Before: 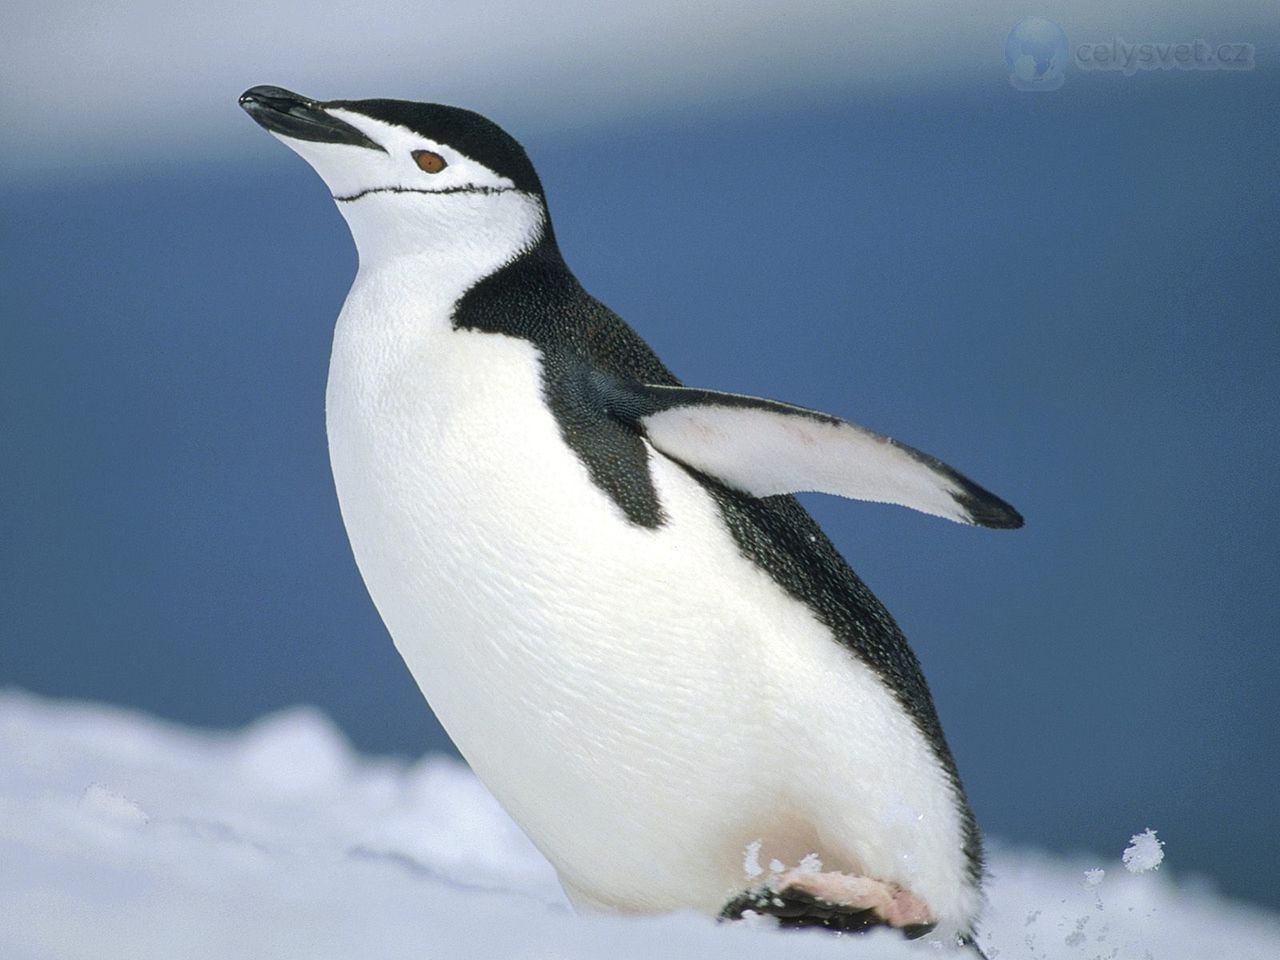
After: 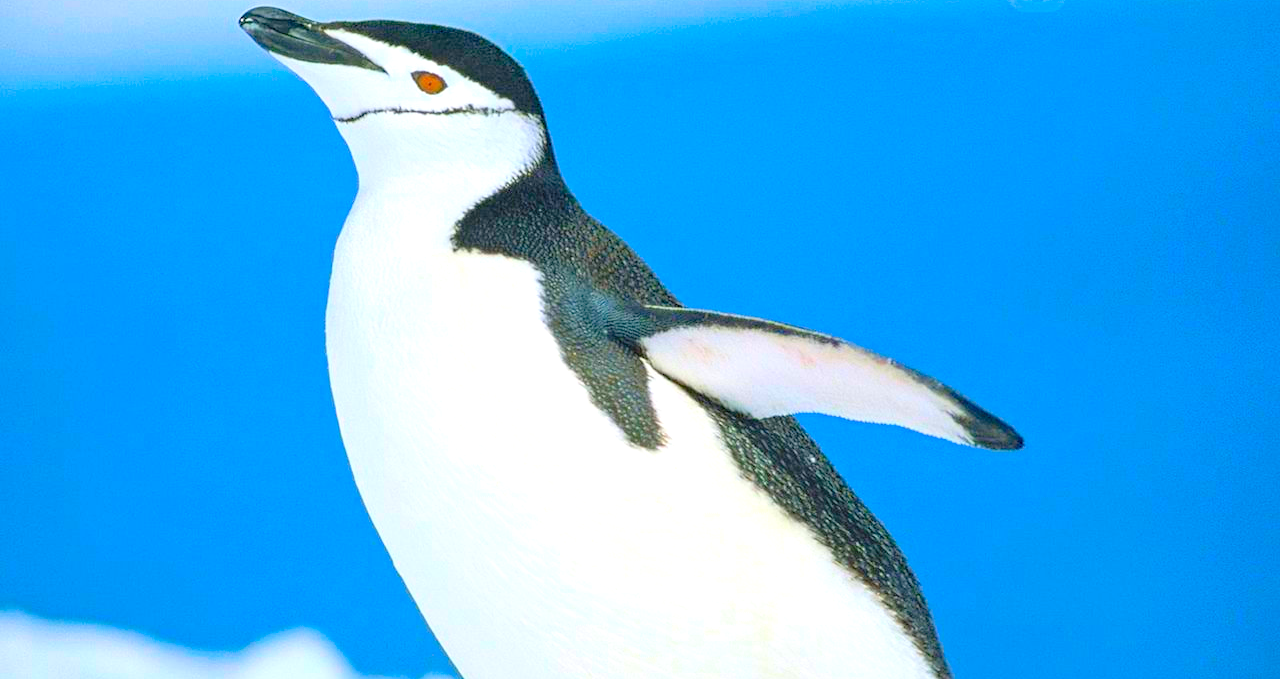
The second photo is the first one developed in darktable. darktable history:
color correction: highlights b* -0.016, saturation 2.12
haze removal: adaptive false
crop and rotate: top 8.25%, bottom 21.013%
exposure: black level correction 0.001, exposure 0.5 EV, compensate highlight preservation false
contrast brightness saturation: contrast 0.1, brightness 0.305, saturation 0.149
